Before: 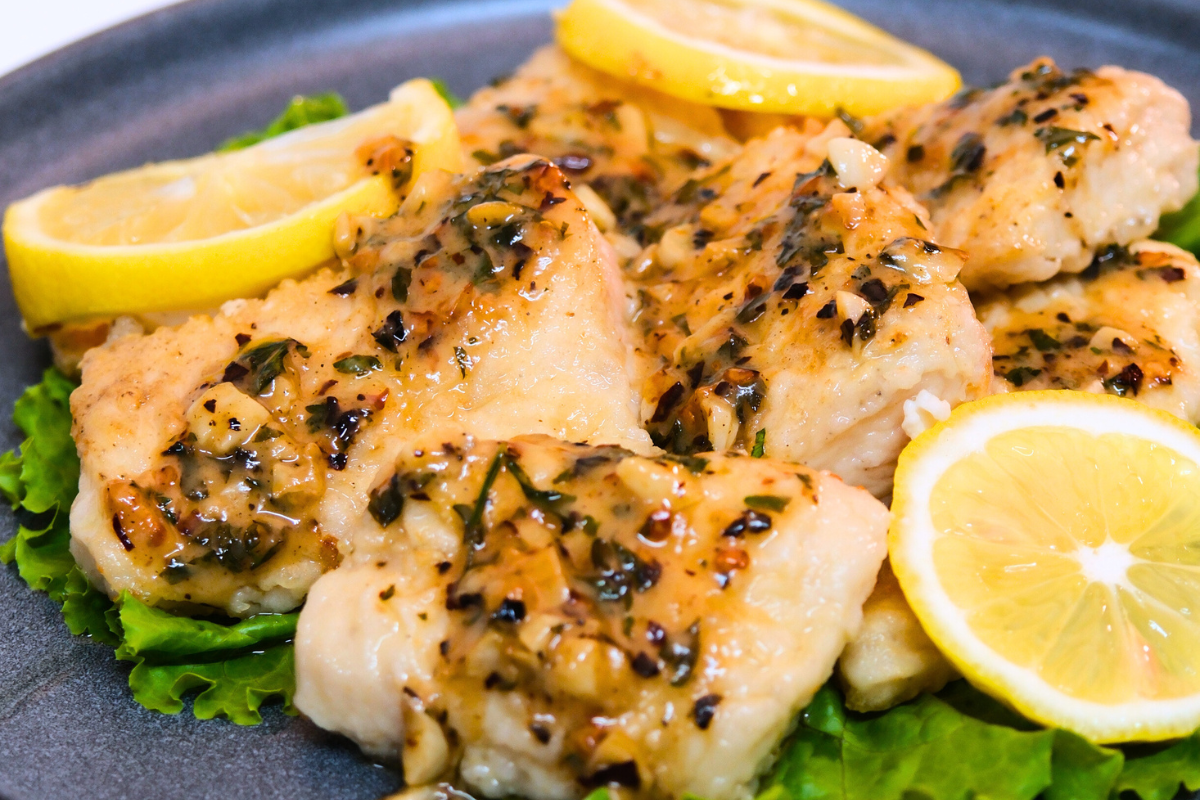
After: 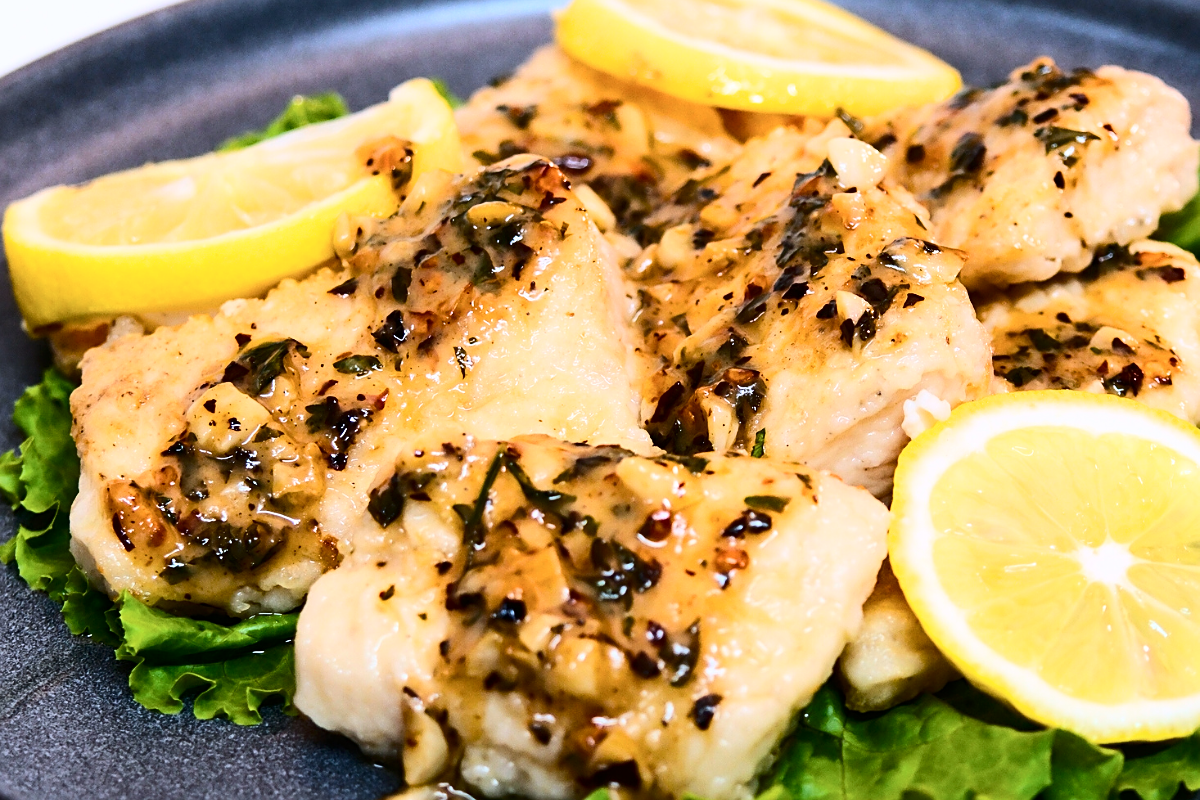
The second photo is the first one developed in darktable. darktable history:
contrast brightness saturation: contrast 0.296
sharpen: on, module defaults
